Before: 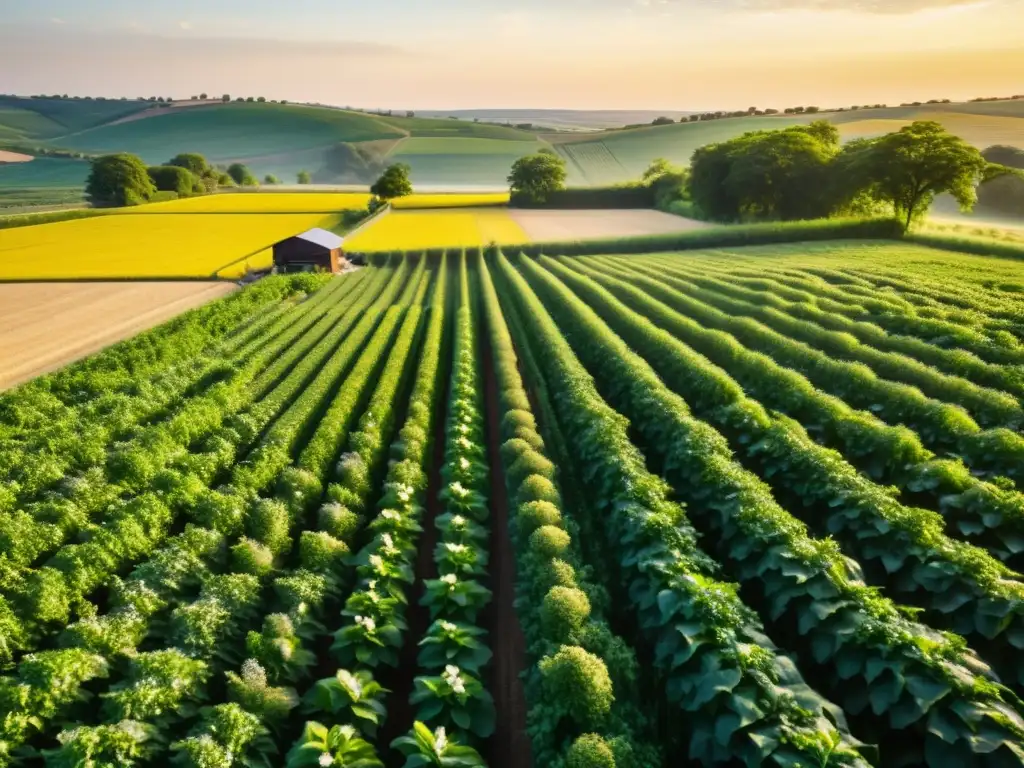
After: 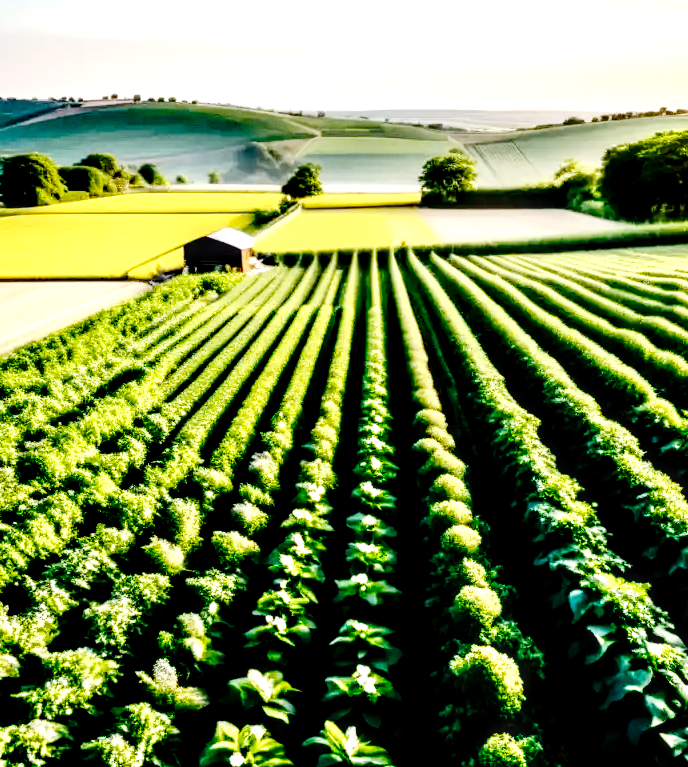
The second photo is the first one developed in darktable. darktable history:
tone equalizer: -8 EV -0.783 EV, -7 EV -0.736 EV, -6 EV -0.579 EV, -5 EV -0.415 EV, -3 EV 0.393 EV, -2 EV 0.6 EV, -1 EV 0.676 EV, +0 EV 0.752 EV, edges refinement/feathering 500, mask exposure compensation -1.57 EV, preserve details no
crop and rotate: left 8.764%, right 24.031%
local contrast: highlights 64%, shadows 54%, detail 169%, midtone range 0.511
base curve: curves: ch0 [(0, 0) (0.036, 0.01) (0.123, 0.254) (0.258, 0.504) (0.507, 0.748) (1, 1)], preserve colors none
